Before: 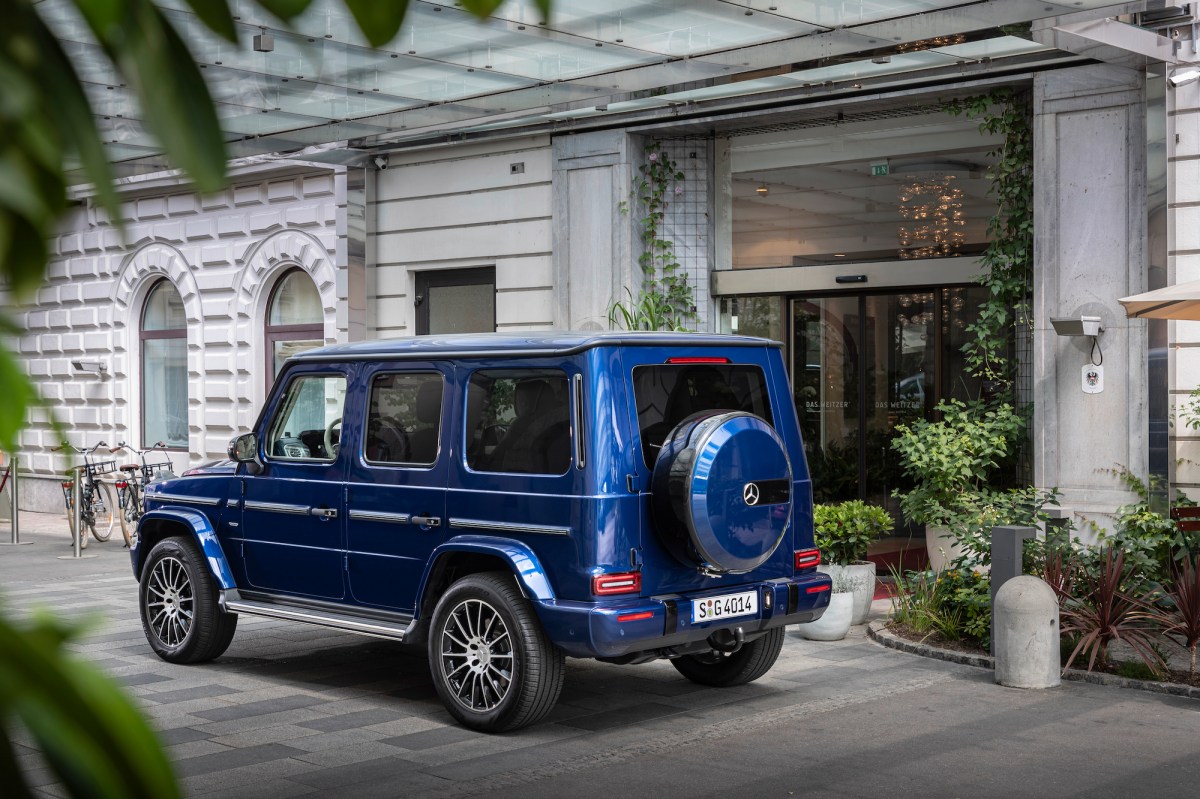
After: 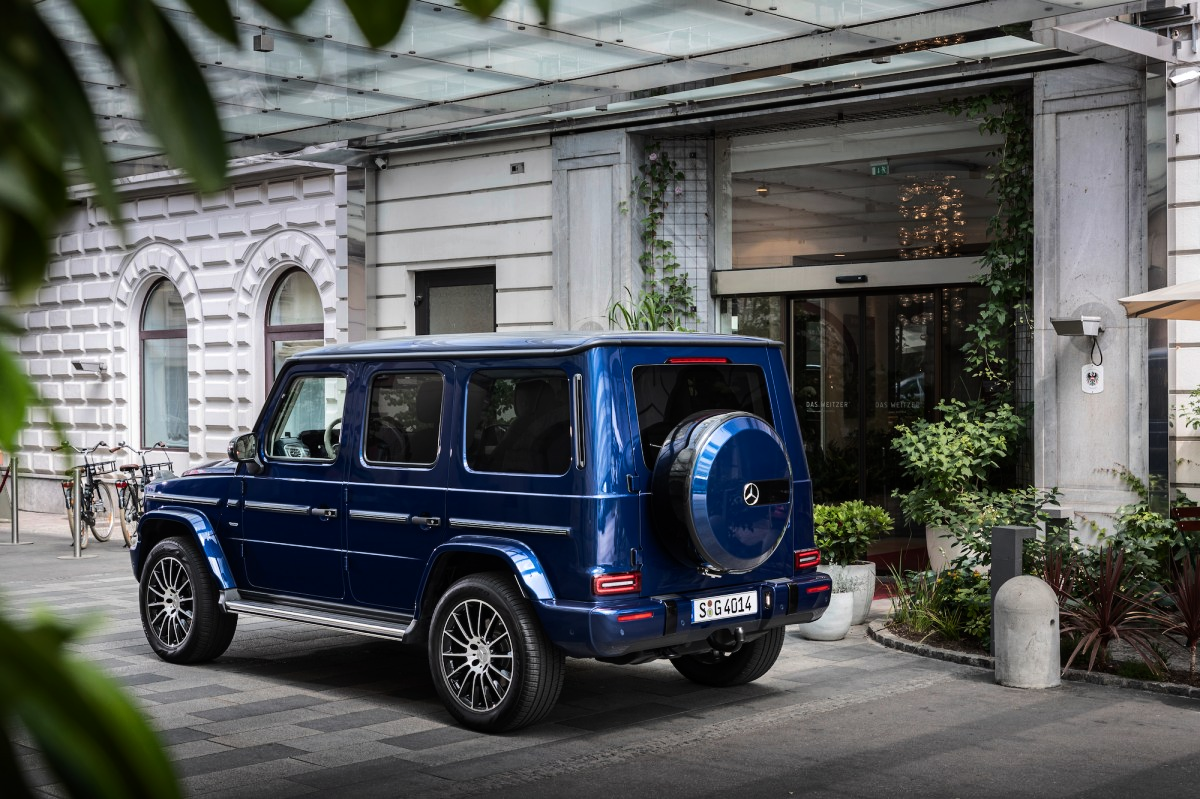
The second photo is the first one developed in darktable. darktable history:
base curve: curves: ch0 [(0, 0) (0.073, 0.04) (0.157, 0.139) (0.492, 0.492) (0.758, 0.758) (1, 1)]
shadows and highlights: shadows -9.14, white point adjustment 1.56, highlights 8.65
